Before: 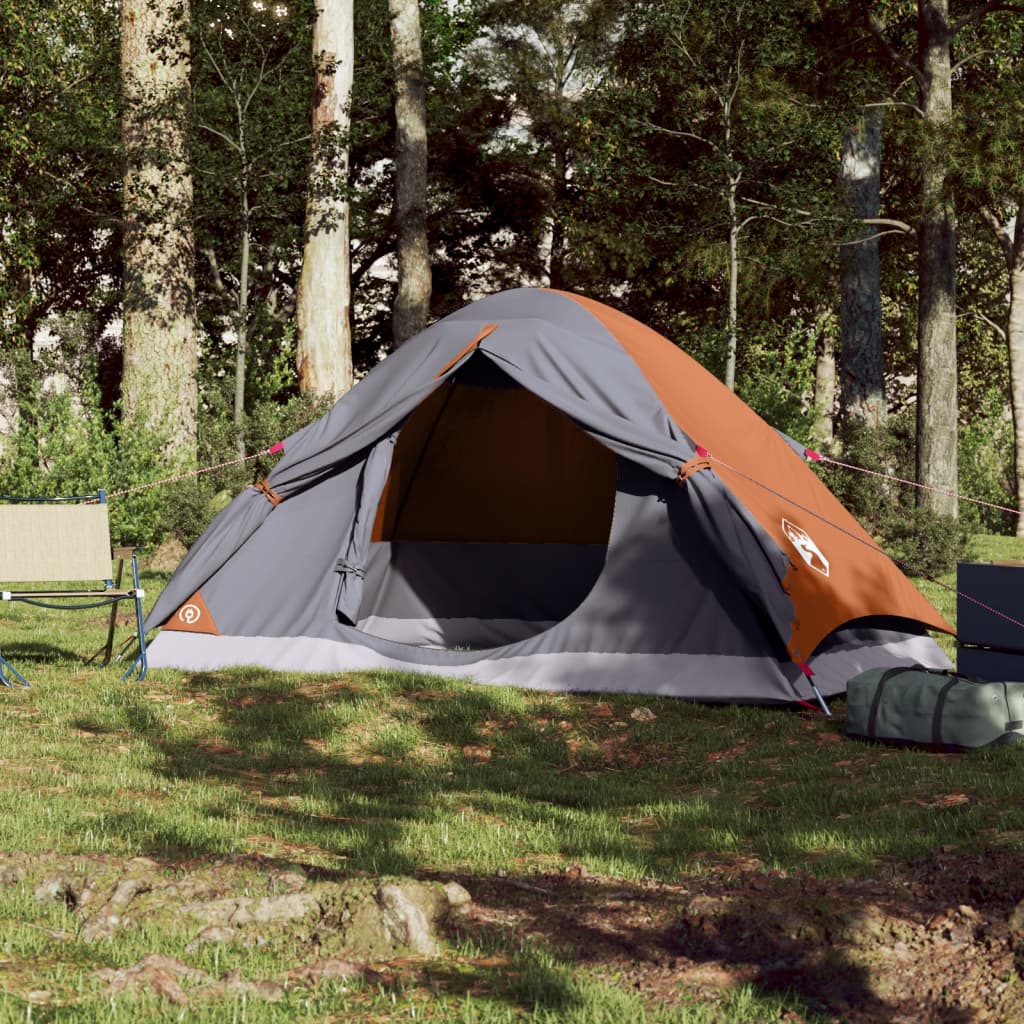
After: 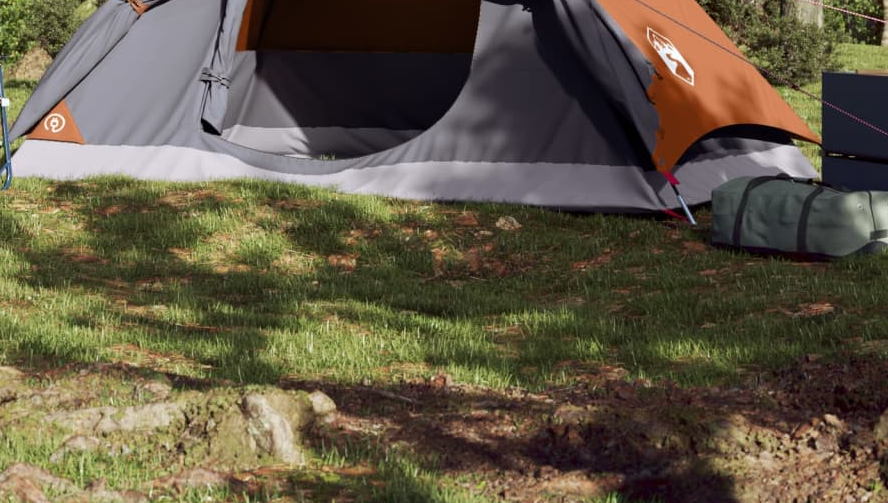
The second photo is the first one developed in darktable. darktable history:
crop and rotate: left 13.272%, top 47.96%, bottom 2.861%
